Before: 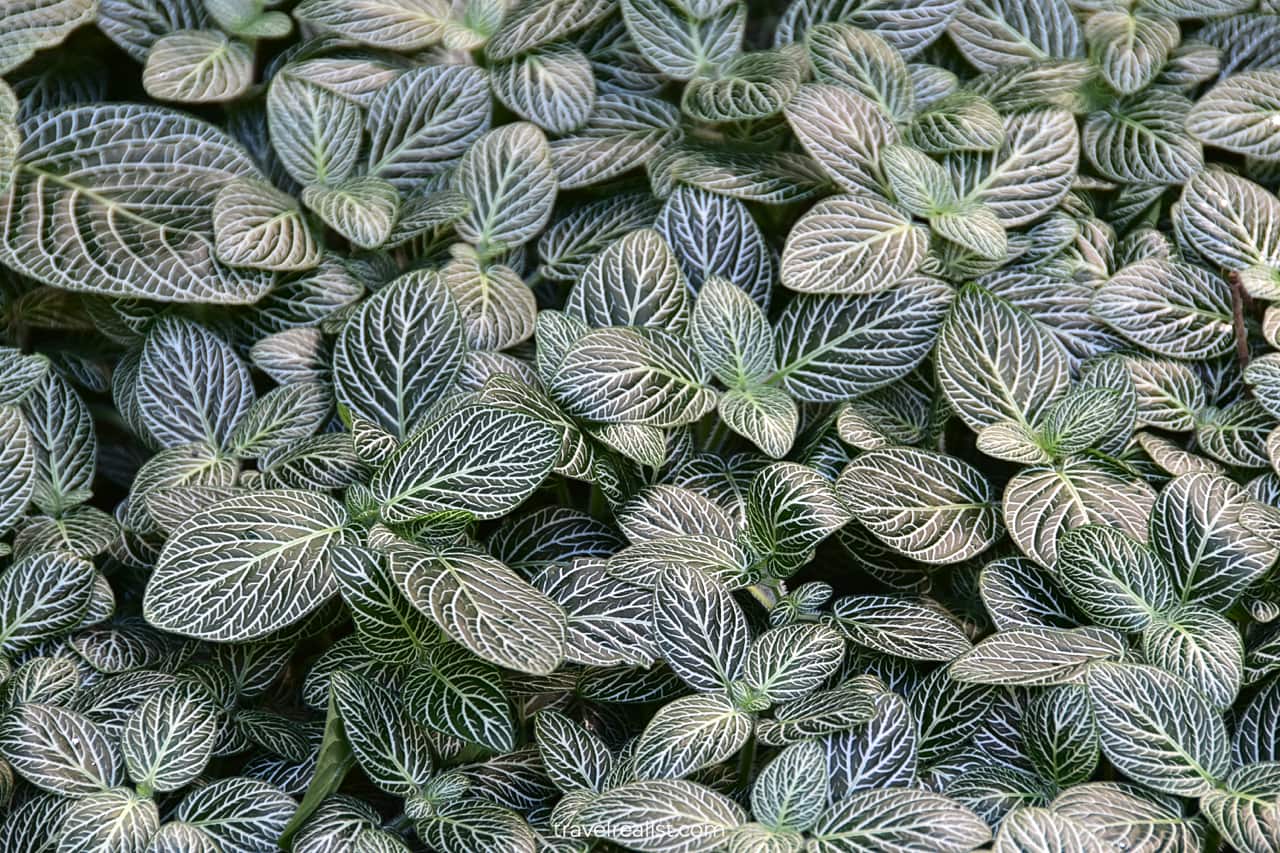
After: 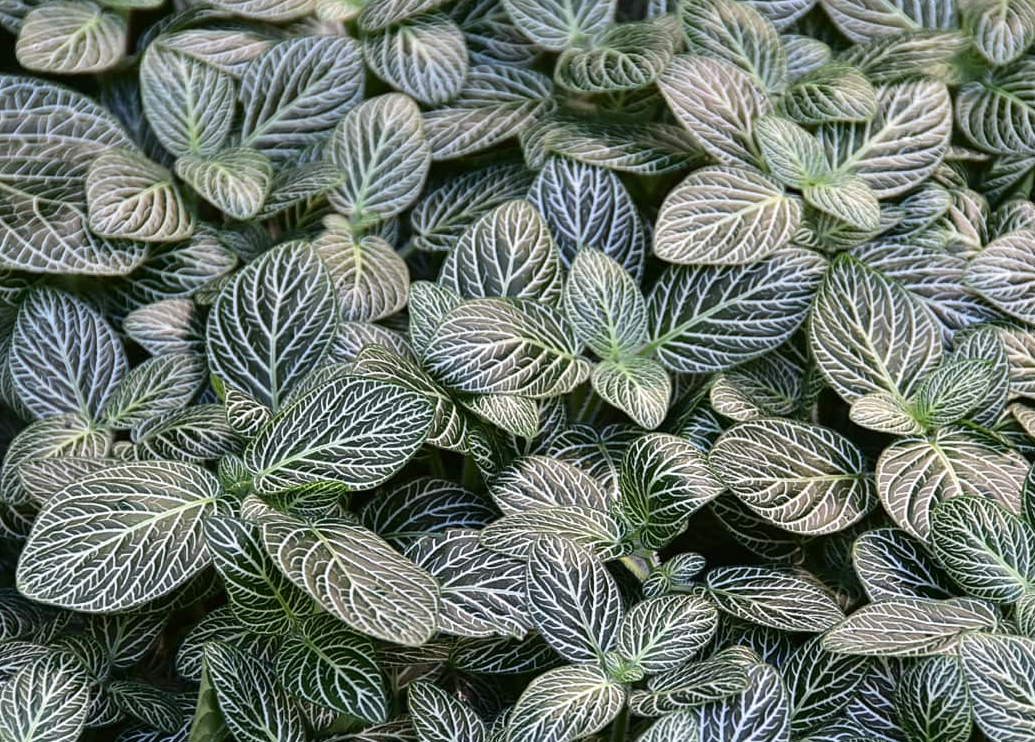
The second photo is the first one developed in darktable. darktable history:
white balance: emerald 1
crop: left 9.929%, top 3.475%, right 9.188%, bottom 9.529%
